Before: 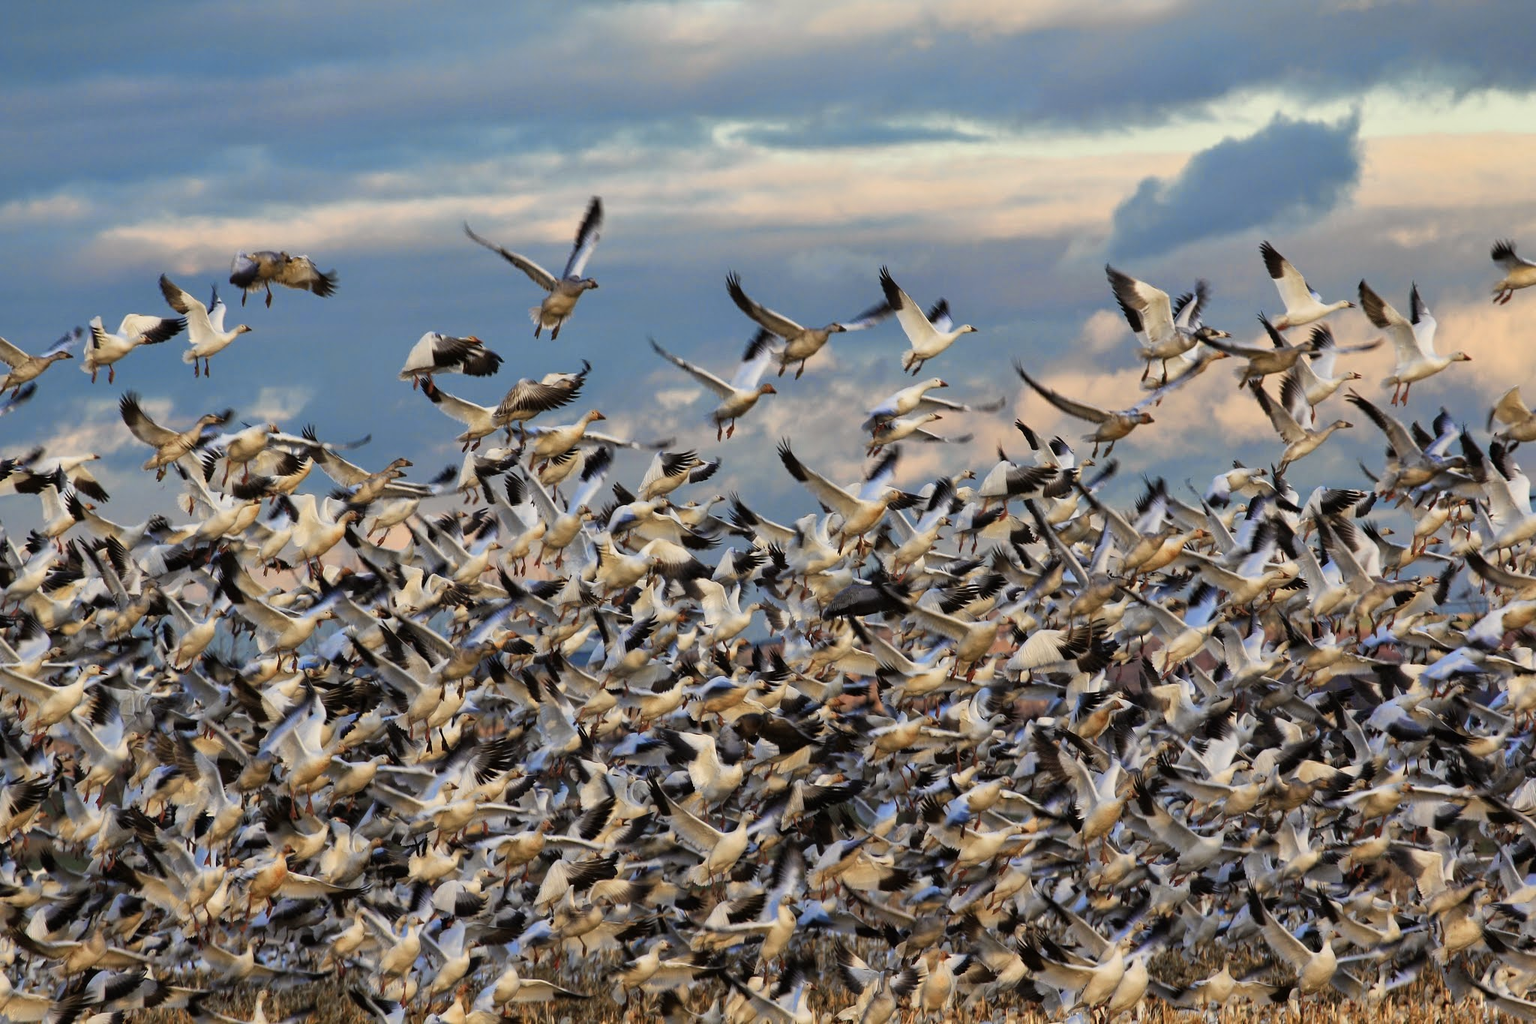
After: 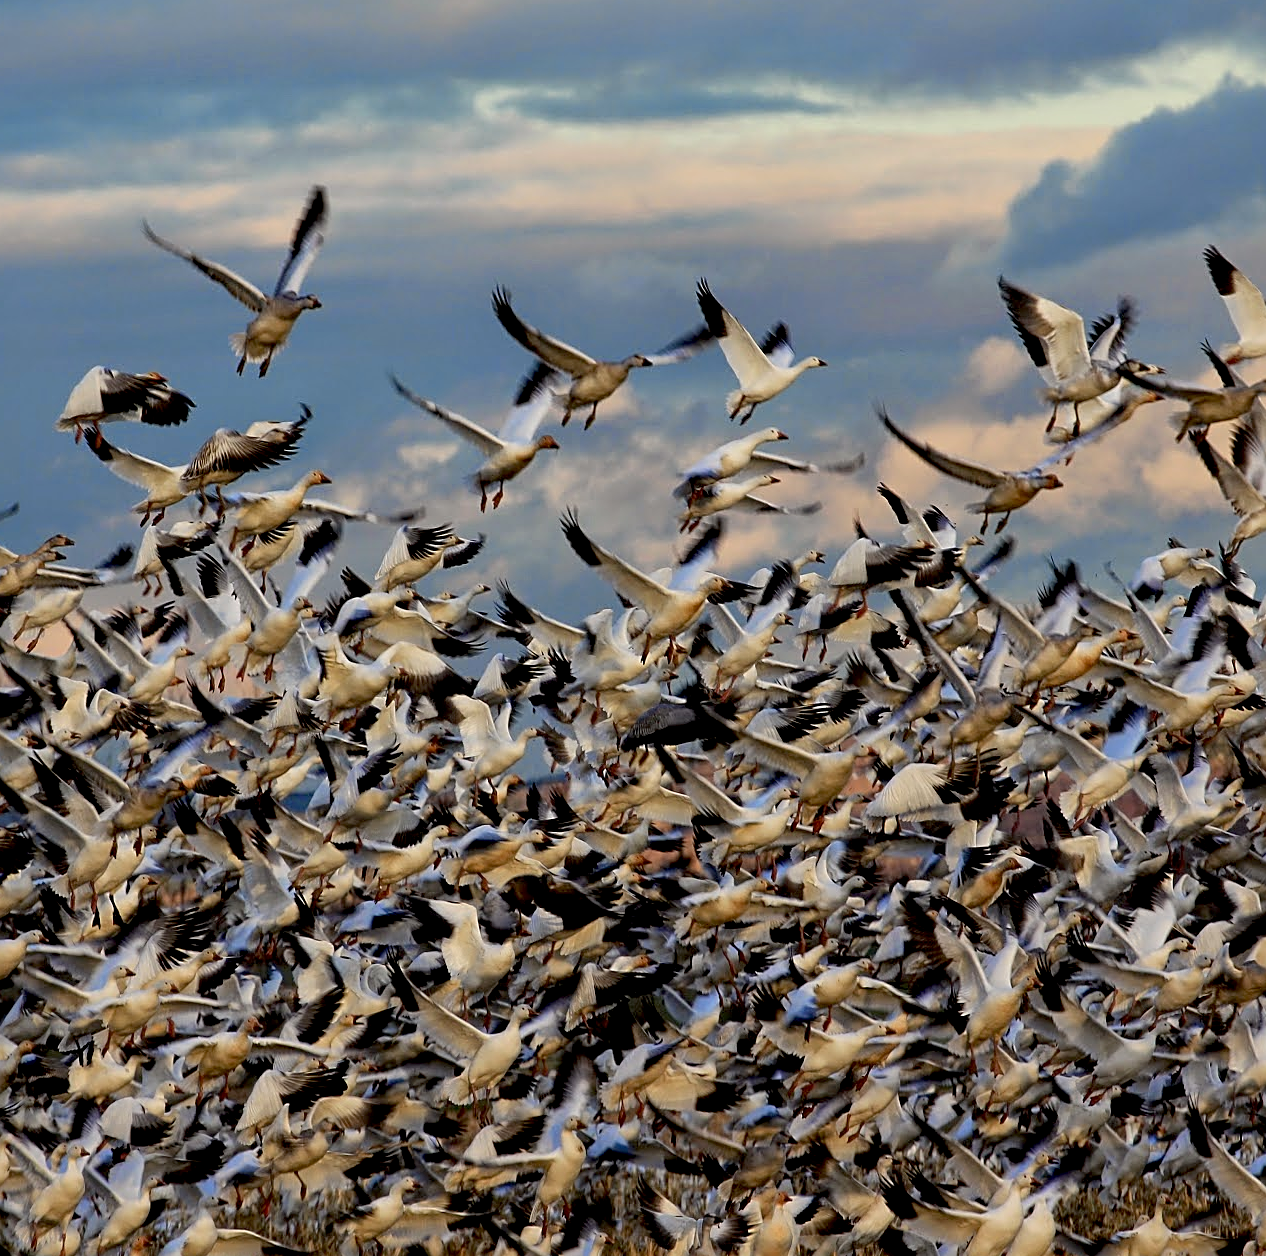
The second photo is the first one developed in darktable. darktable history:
crop and rotate: left 23.286%, top 5.641%, right 14.887%, bottom 2.306%
shadows and highlights: shadows -20.37, white point adjustment -1.95, highlights -34.84
exposure: black level correction 0.017, exposure -0.006 EV, compensate exposure bias true, compensate highlight preservation false
sharpen: amount 0.496
